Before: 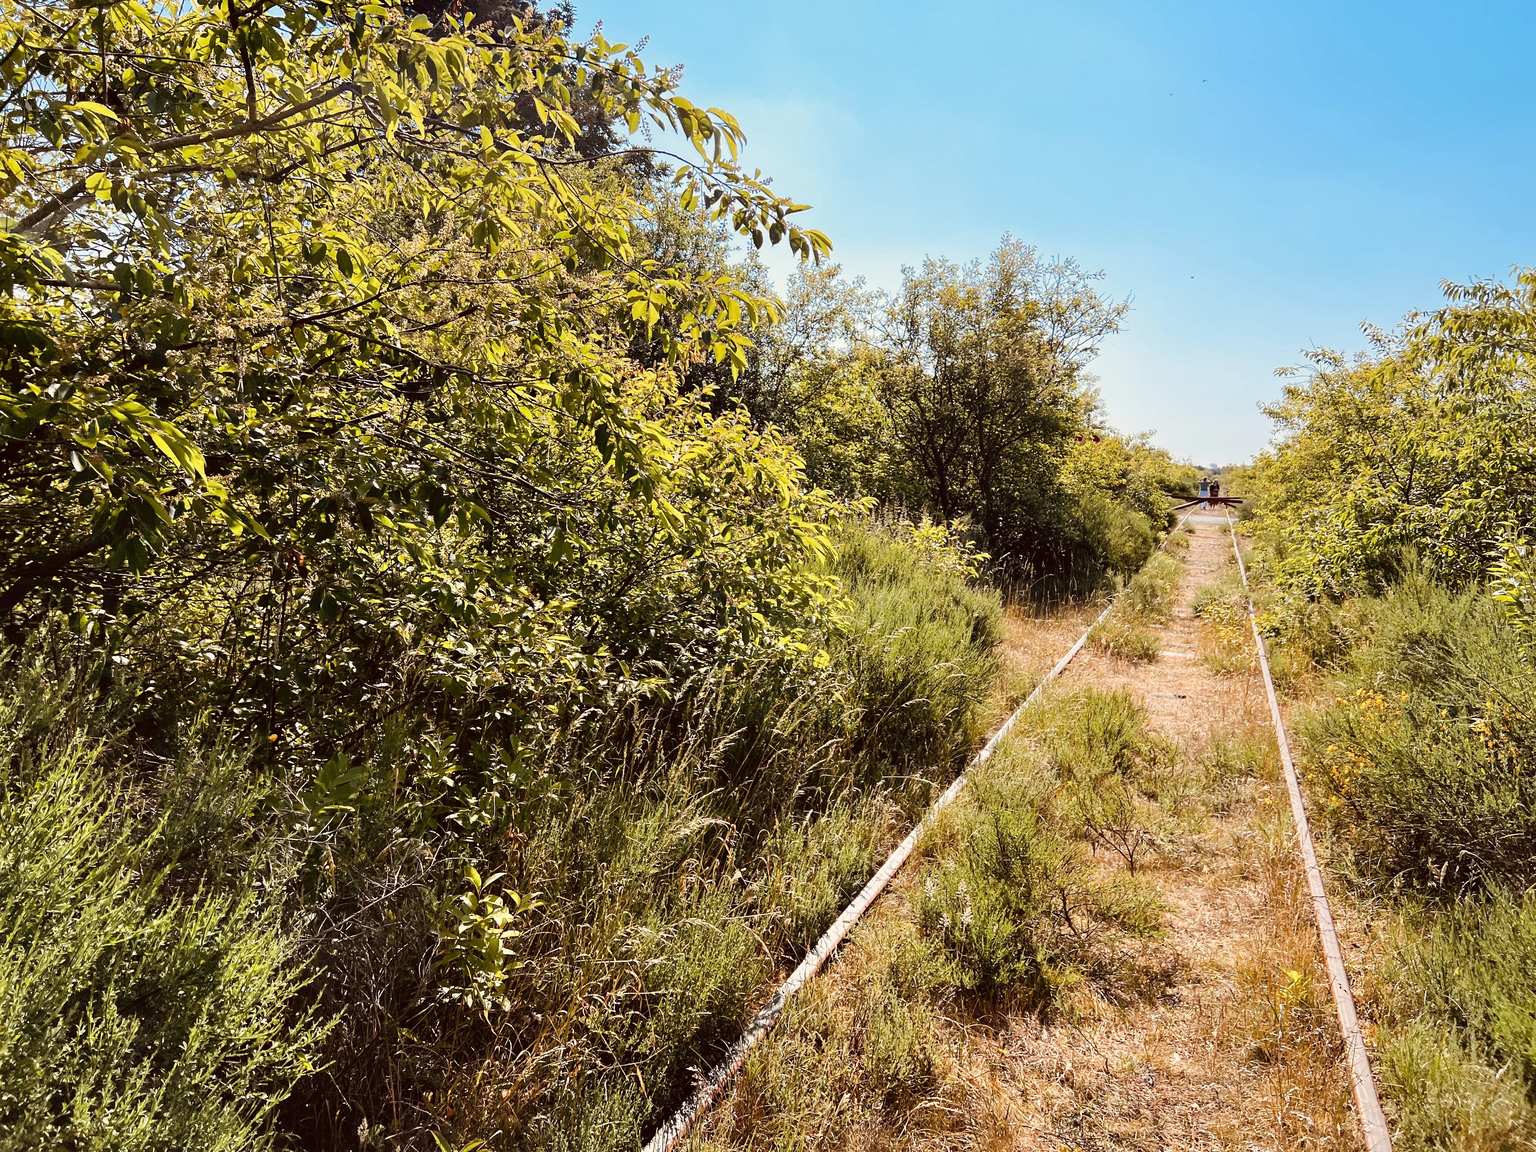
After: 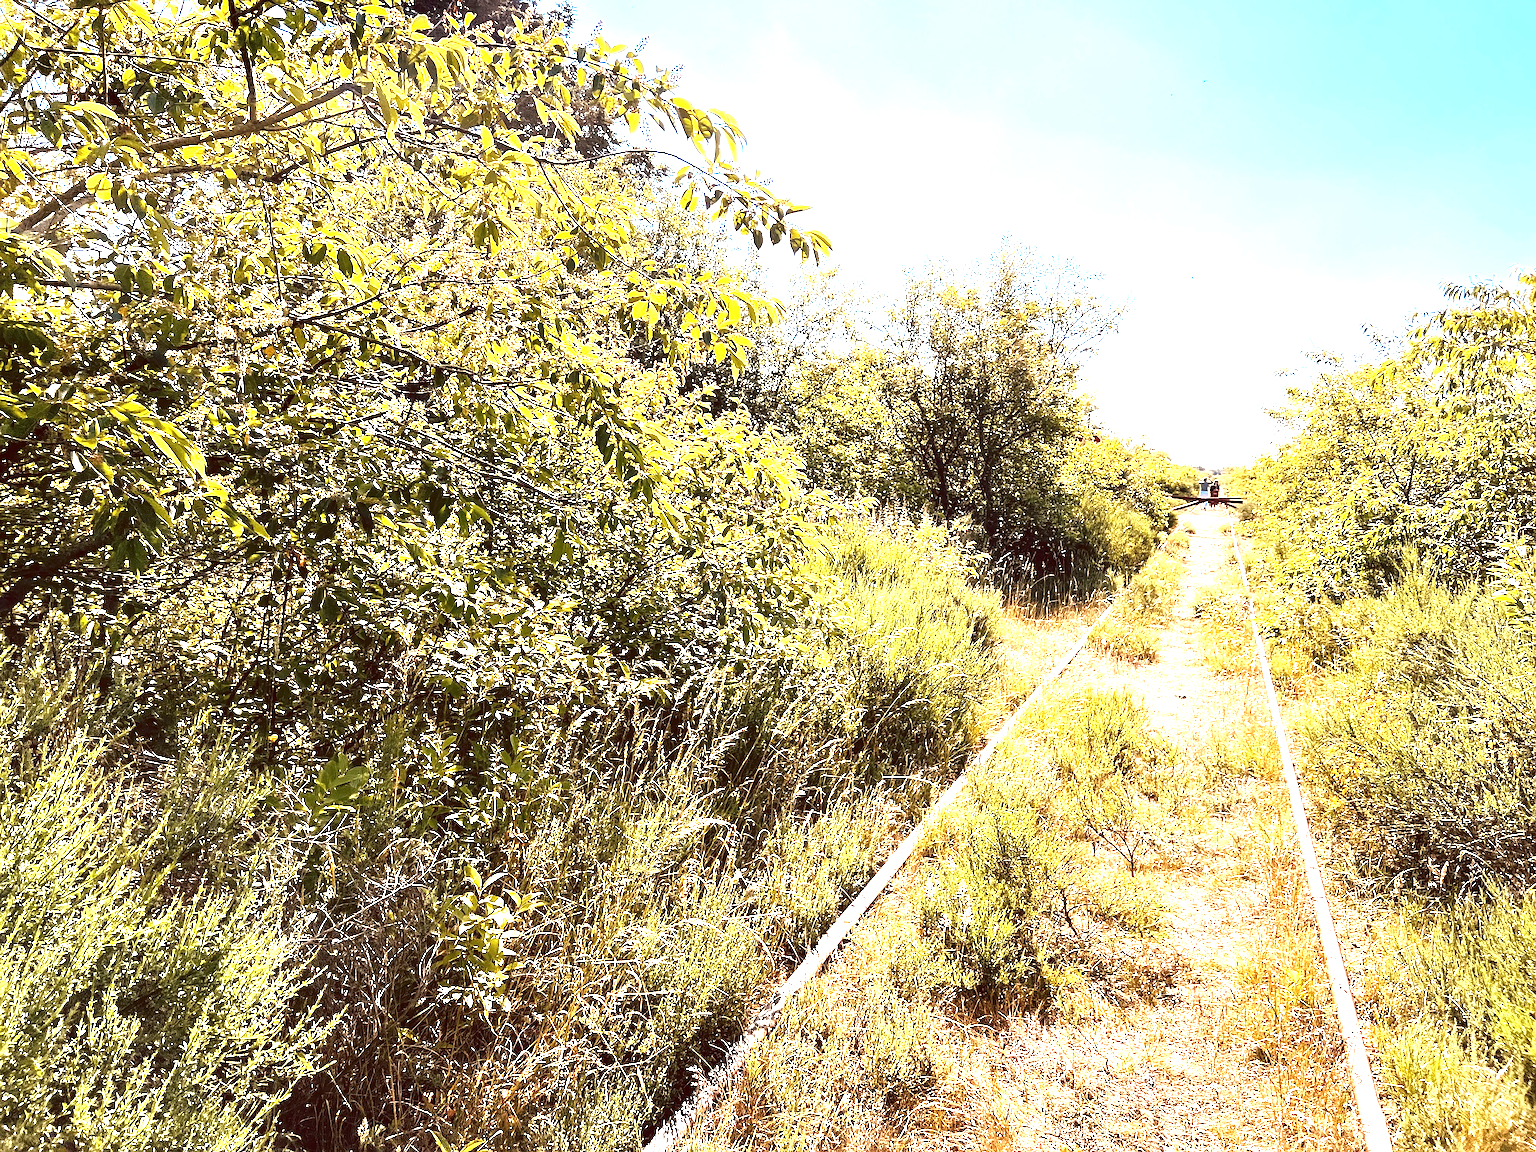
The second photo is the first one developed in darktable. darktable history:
local contrast: highlights 103%, shadows 102%, detail 119%, midtone range 0.2
sharpen: on, module defaults
exposure: black level correction 0, exposure 1.54 EV, compensate highlight preservation false
